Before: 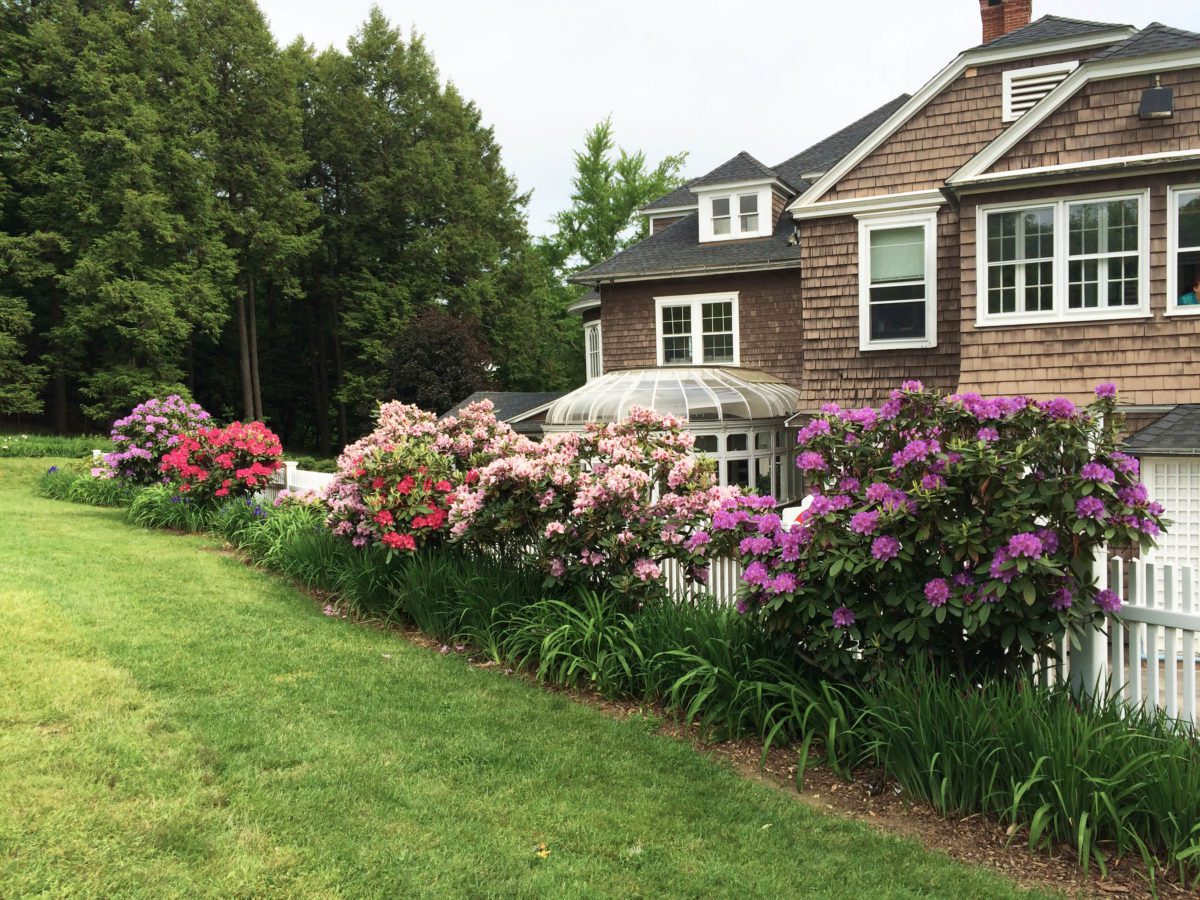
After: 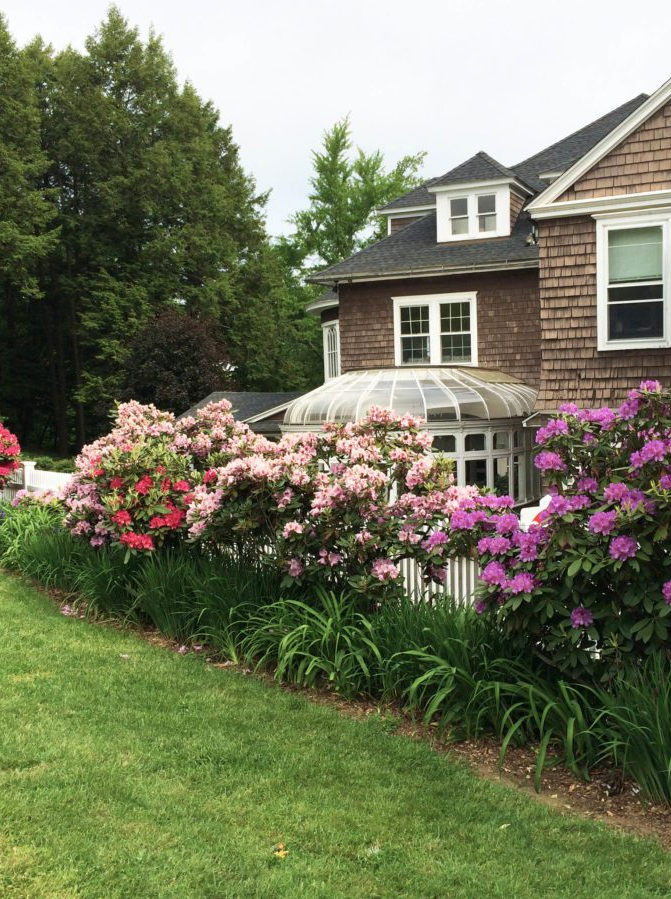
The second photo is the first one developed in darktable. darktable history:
crop: left 21.837%, right 22.166%, bottom 0.003%
